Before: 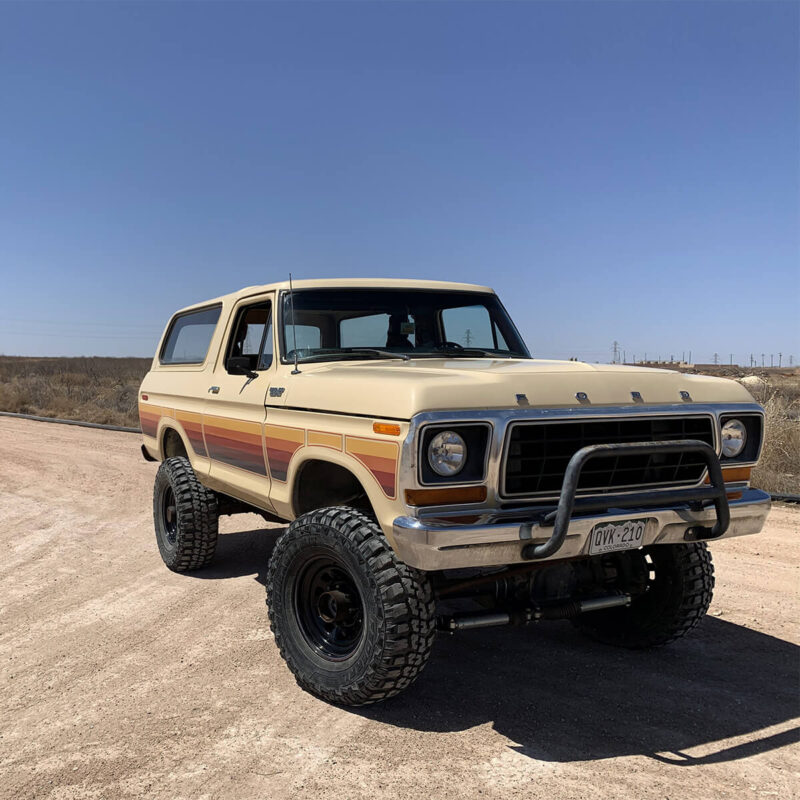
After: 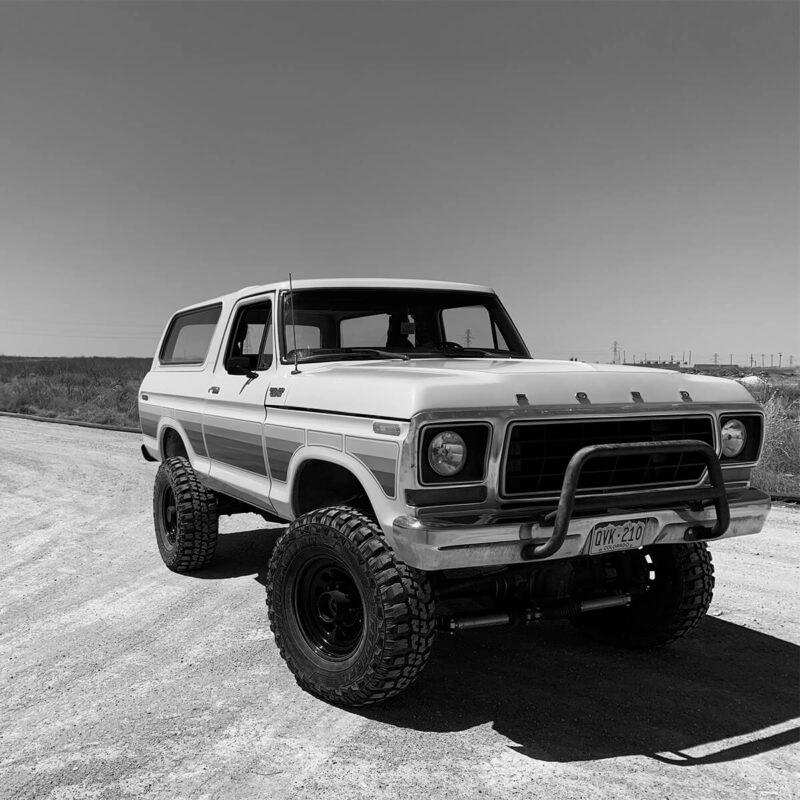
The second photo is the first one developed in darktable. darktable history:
contrast brightness saturation: contrast 0.15, brightness -0.01, saturation 0.1
monochrome: a 32, b 64, size 2.3
